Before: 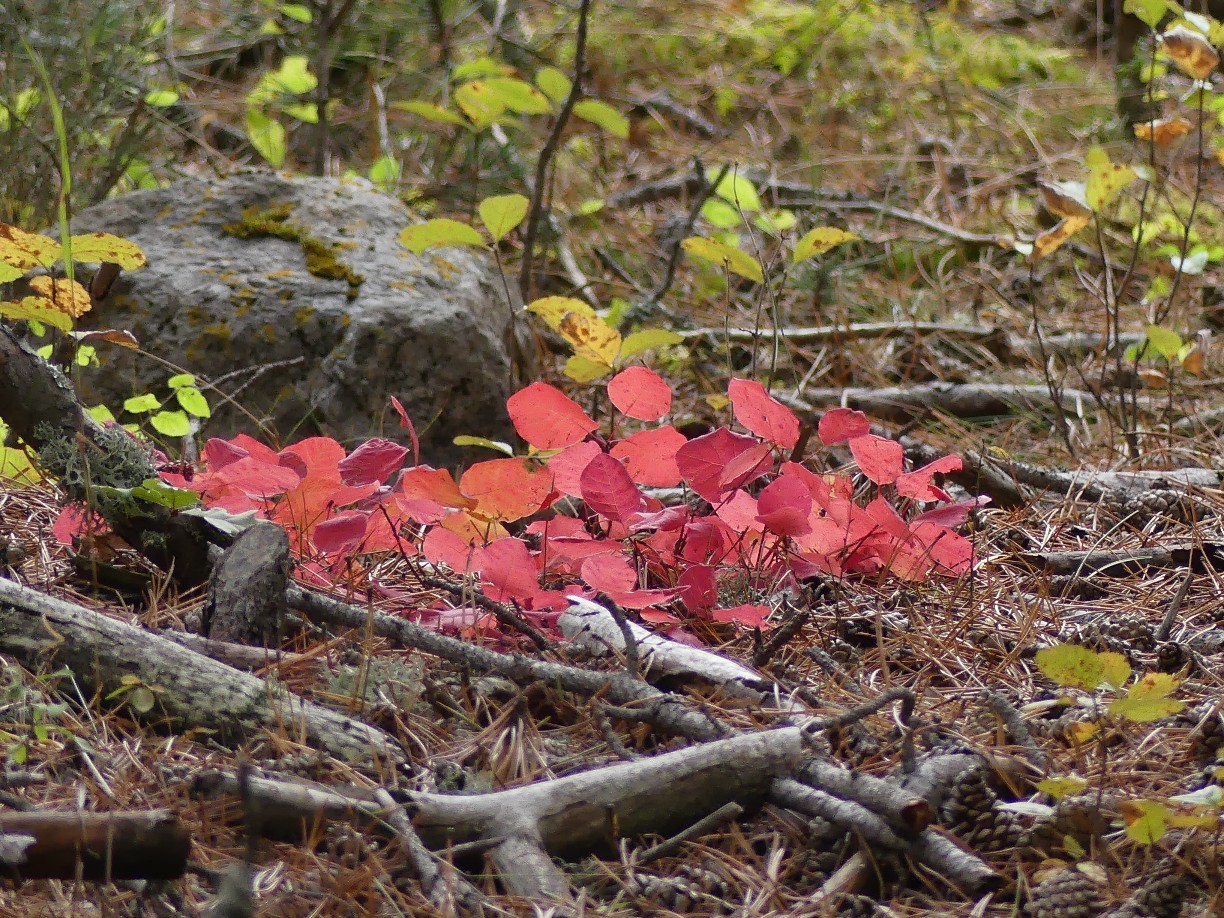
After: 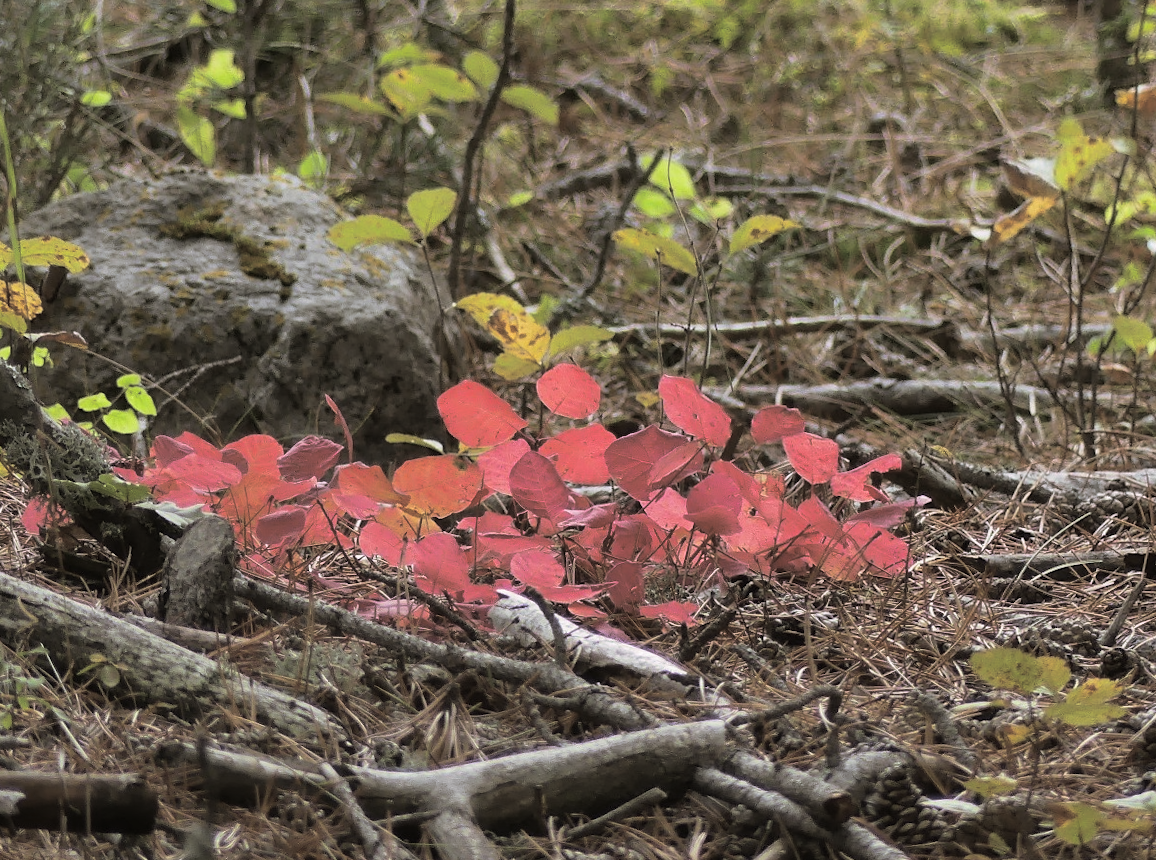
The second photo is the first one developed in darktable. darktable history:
rotate and perspective: rotation 0.062°, lens shift (vertical) 0.115, lens shift (horizontal) -0.133, crop left 0.047, crop right 0.94, crop top 0.061, crop bottom 0.94
split-toning: shadows › hue 46.8°, shadows › saturation 0.17, highlights › hue 316.8°, highlights › saturation 0.27, balance -51.82
